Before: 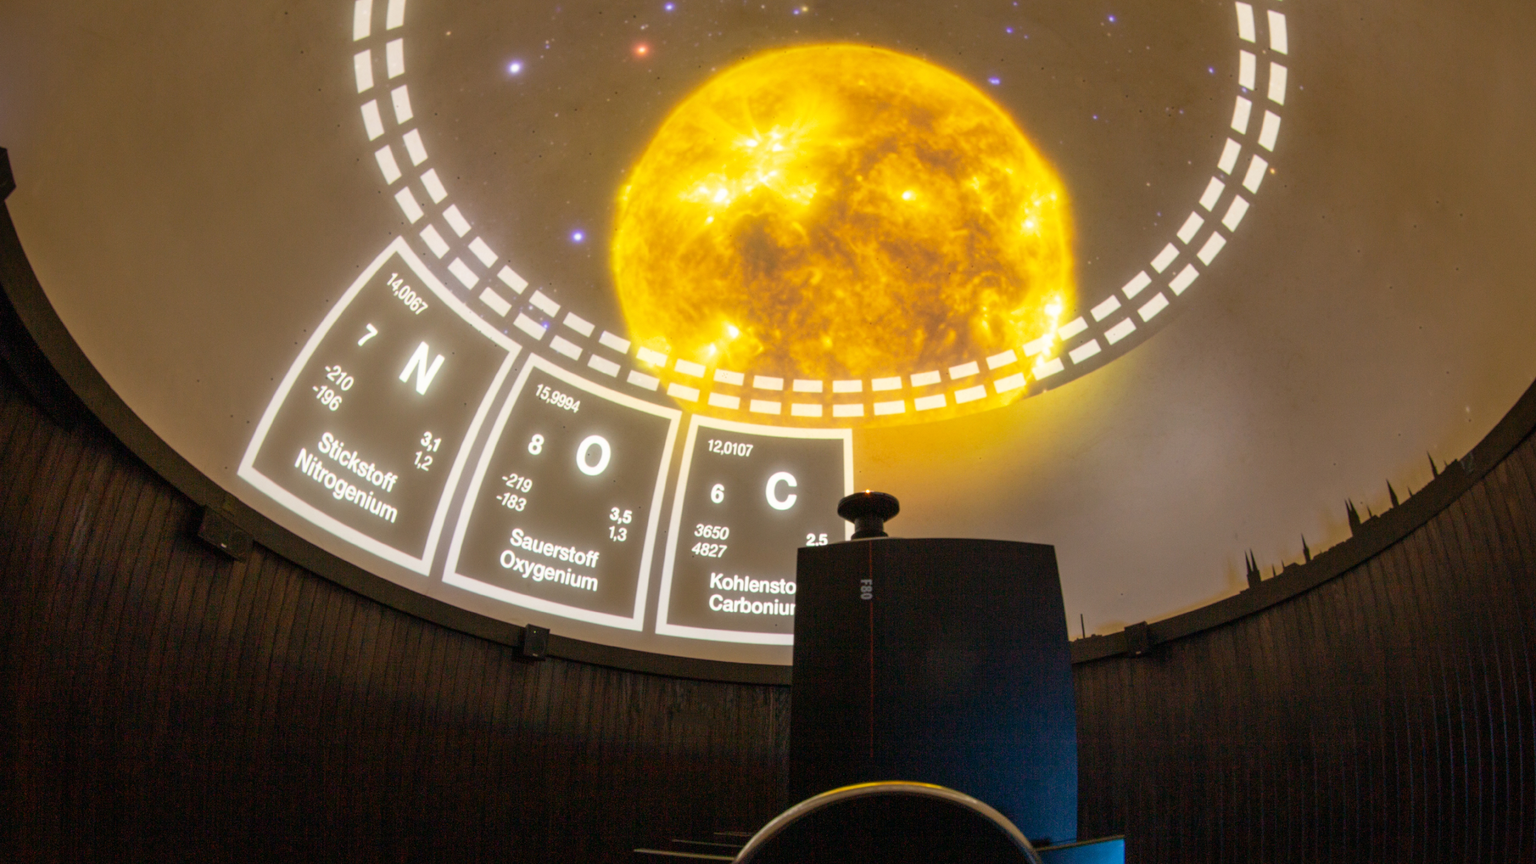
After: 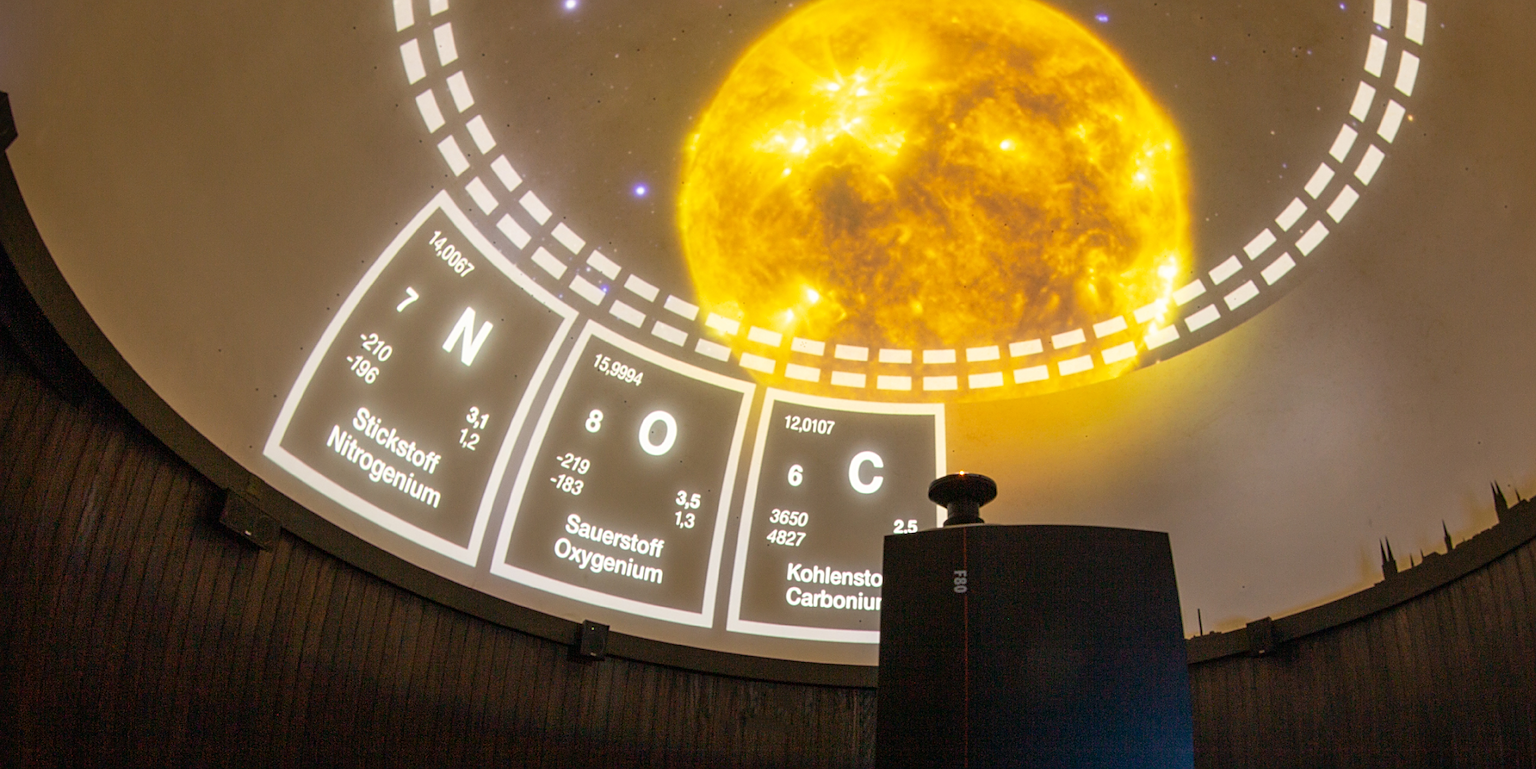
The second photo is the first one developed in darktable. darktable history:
crop: top 7.54%, right 9.76%, bottom 12.077%
sharpen: on, module defaults
